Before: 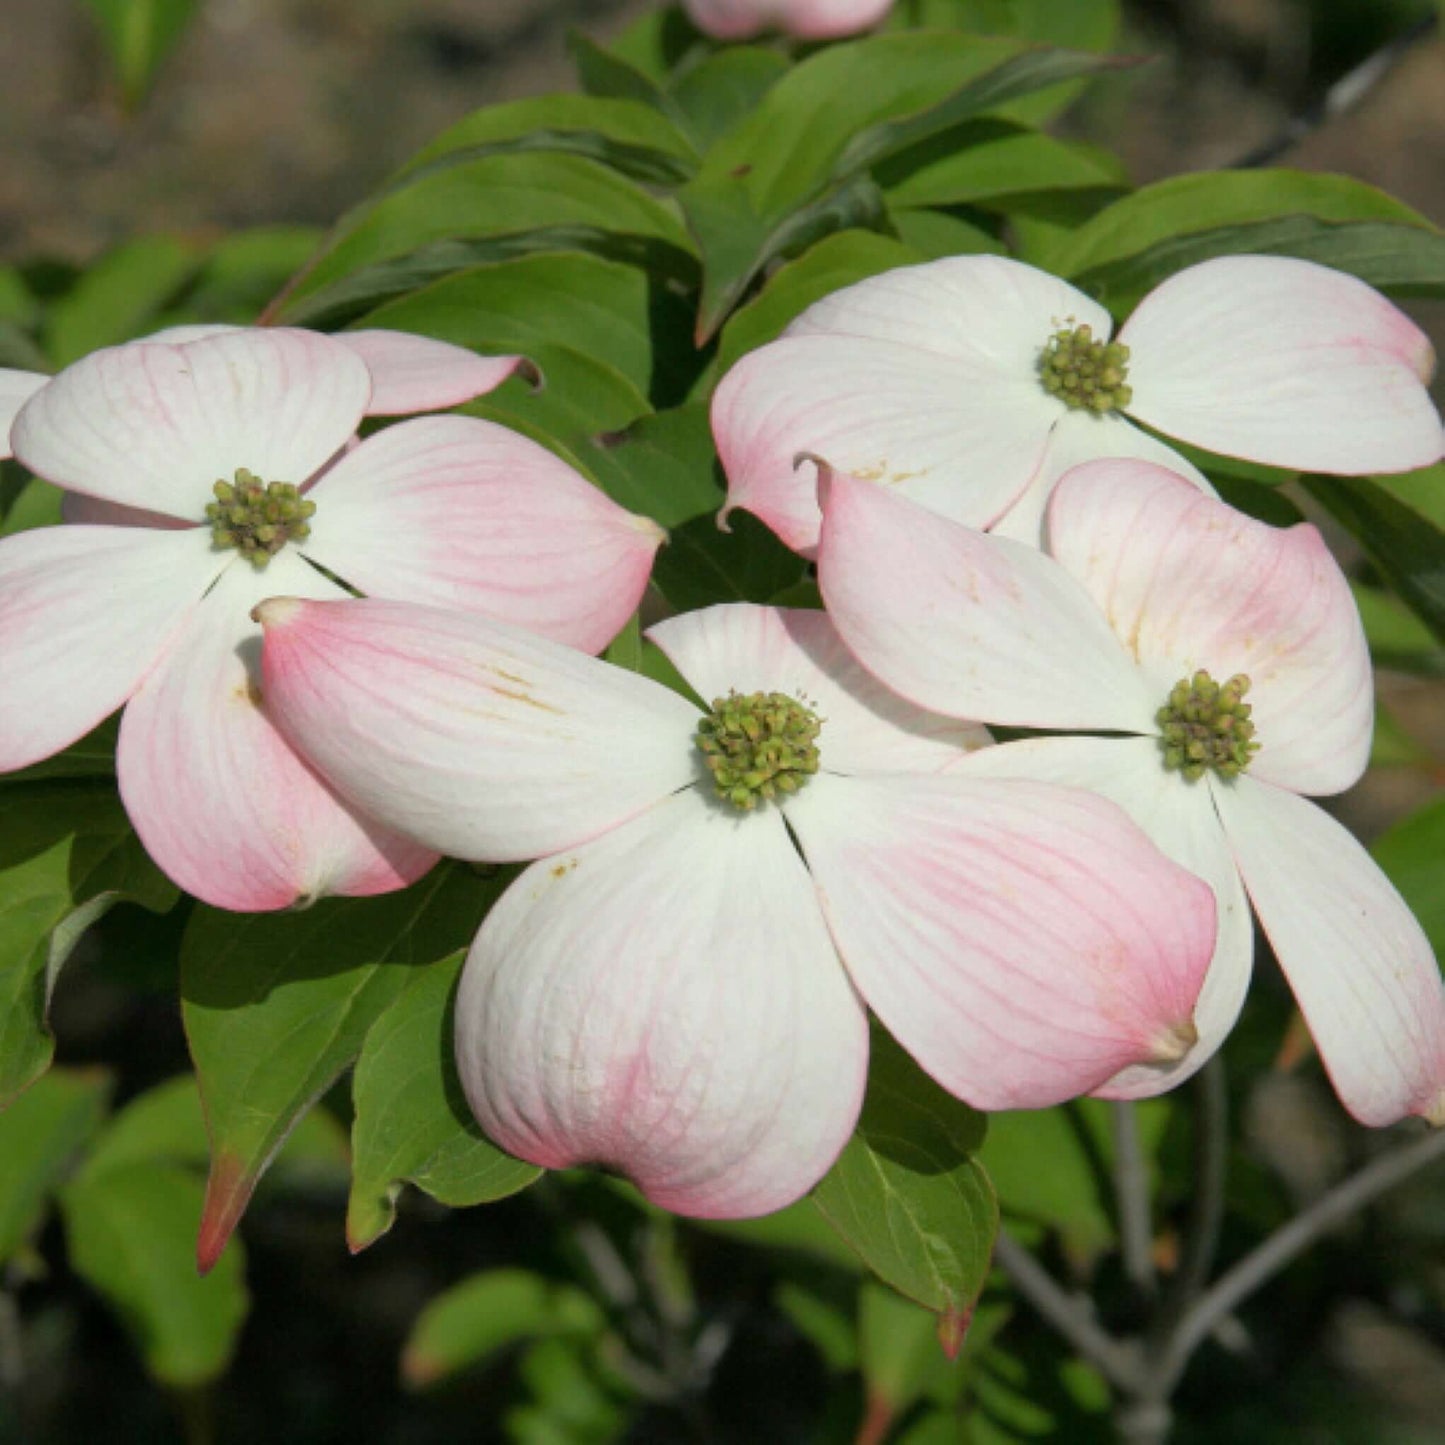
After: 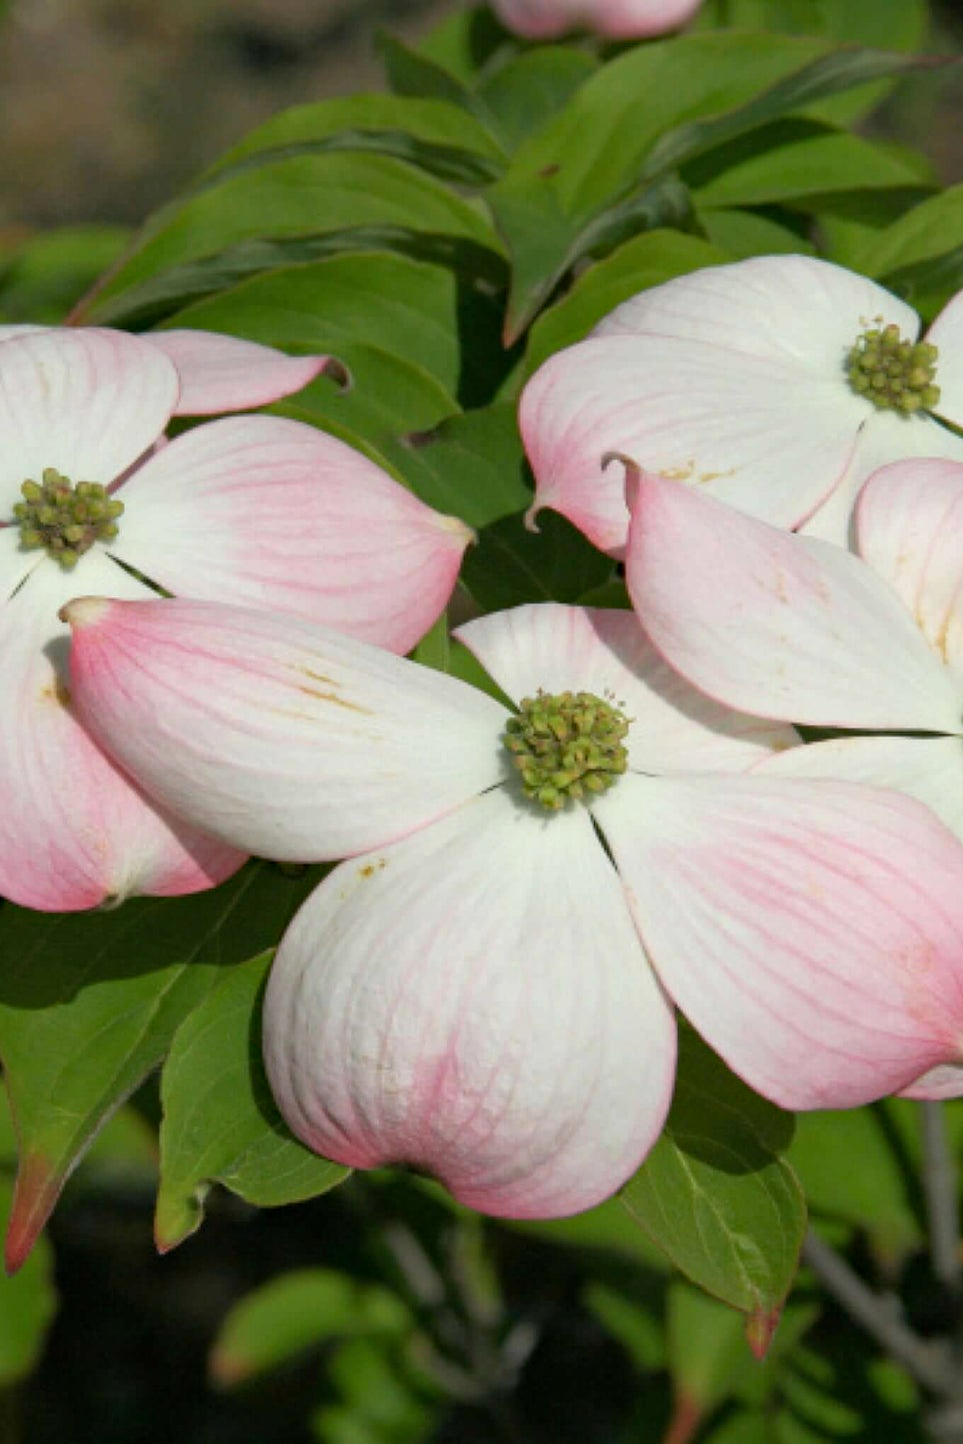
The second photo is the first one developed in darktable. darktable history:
crop and rotate: left 13.342%, right 19.991%
haze removal: compatibility mode true, adaptive false
